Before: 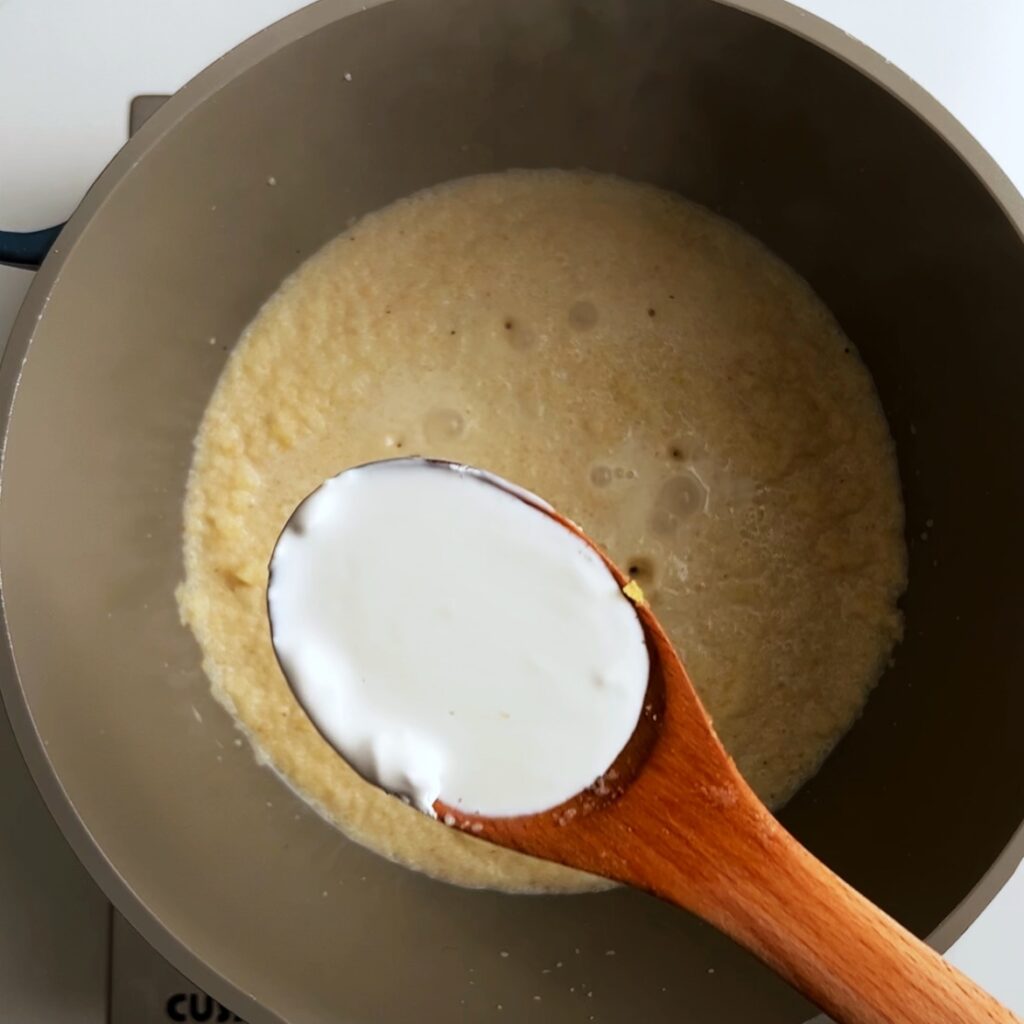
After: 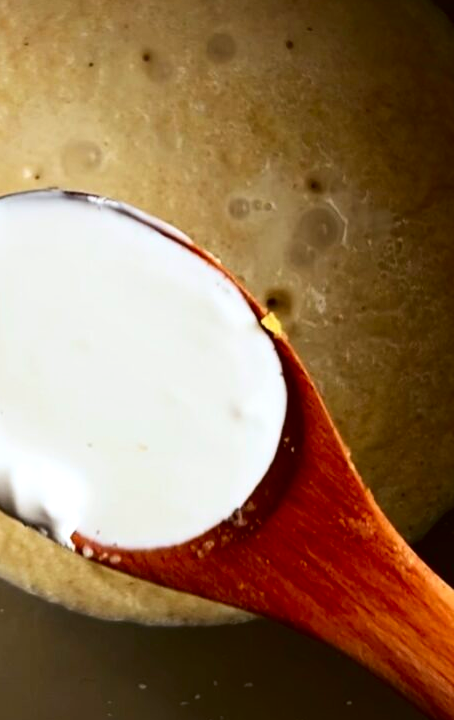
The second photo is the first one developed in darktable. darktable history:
crop: left 35.432%, top 26.233%, right 20.145%, bottom 3.432%
contrast brightness saturation: contrast 0.19, brightness -0.11, saturation 0.21
exposure: exposure 0.2 EV, compensate highlight preservation false
